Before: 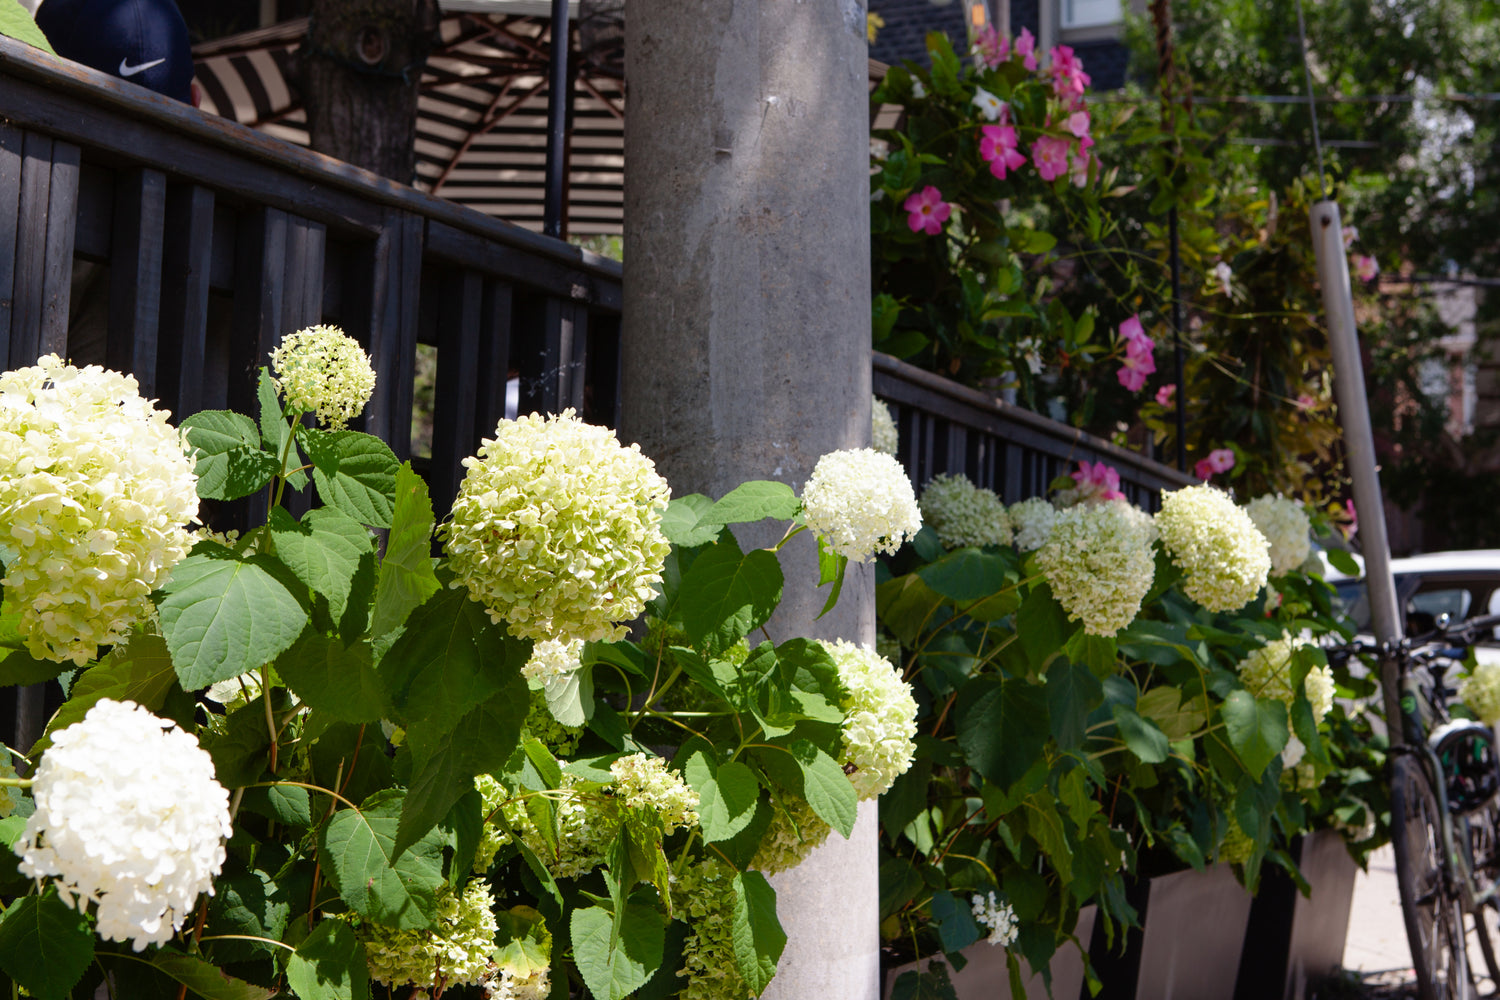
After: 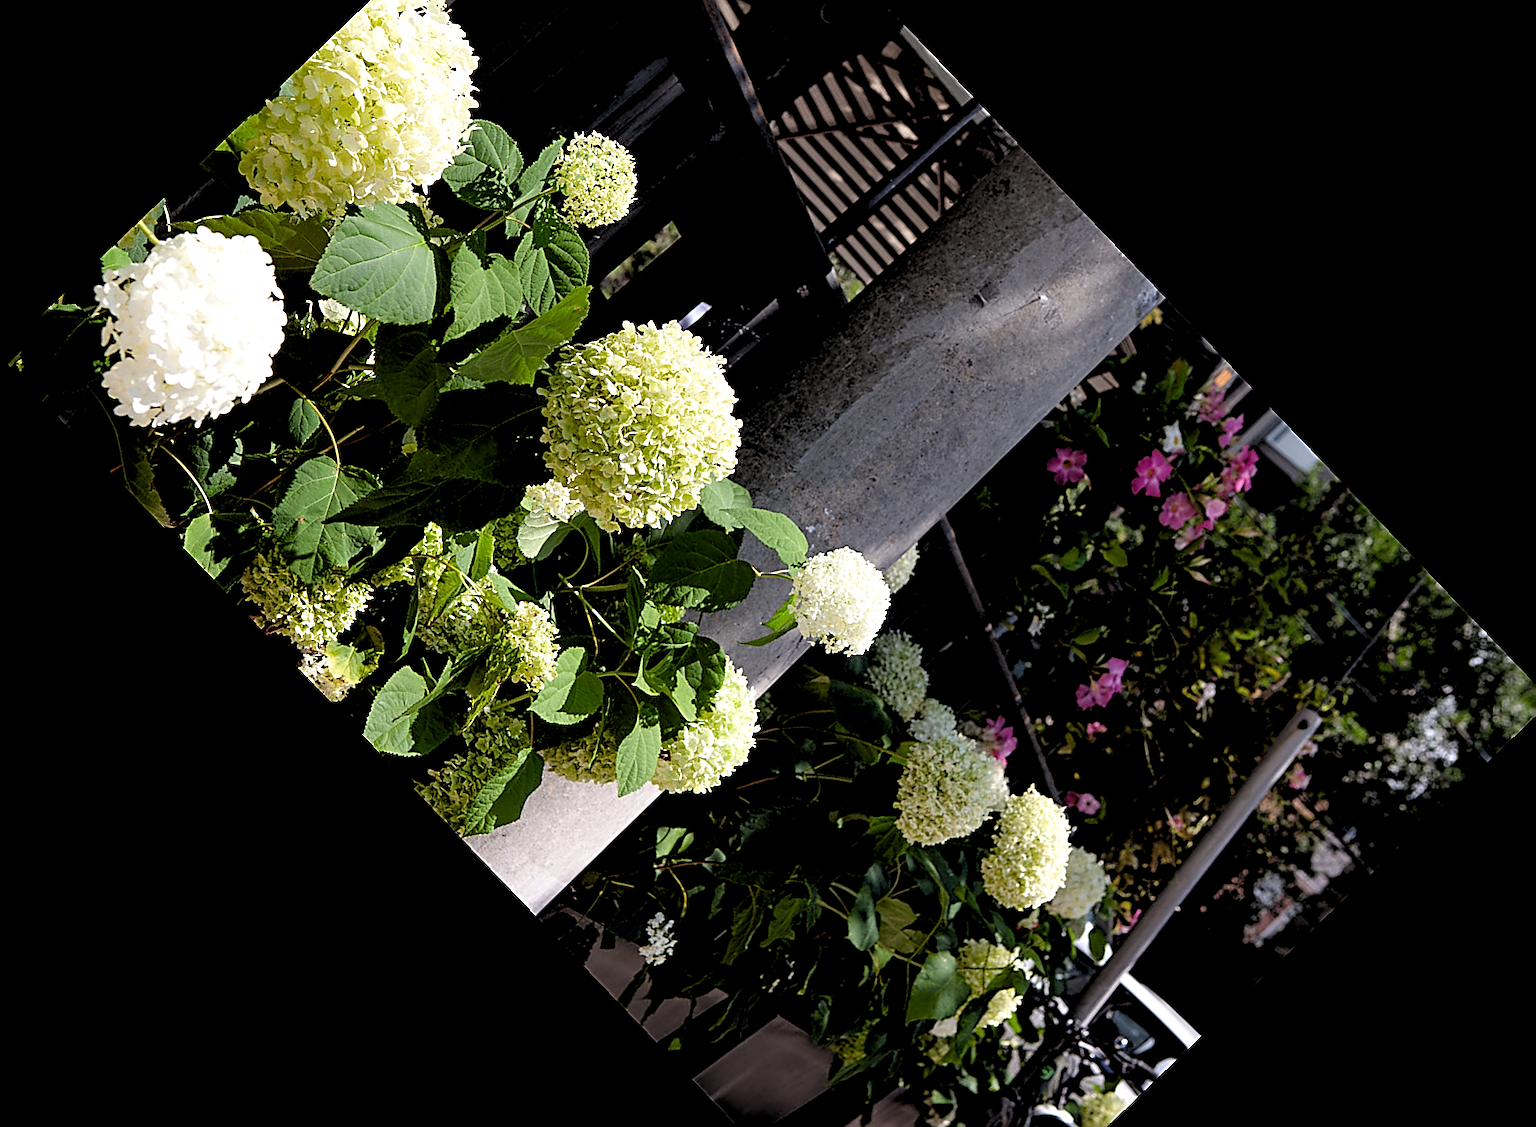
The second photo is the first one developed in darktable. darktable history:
rgb levels: levels [[0.034, 0.472, 0.904], [0, 0.5, 1], [0, 0.5, 1]]
sharpen: radius 1.685, amount 1.294
crop and rotate: angle -46.26°, top 16.234%, right 0.912%, bottom 11.704%
color balance rgb: global vibrance 1%, saturation formula JzAzBz (2021)
